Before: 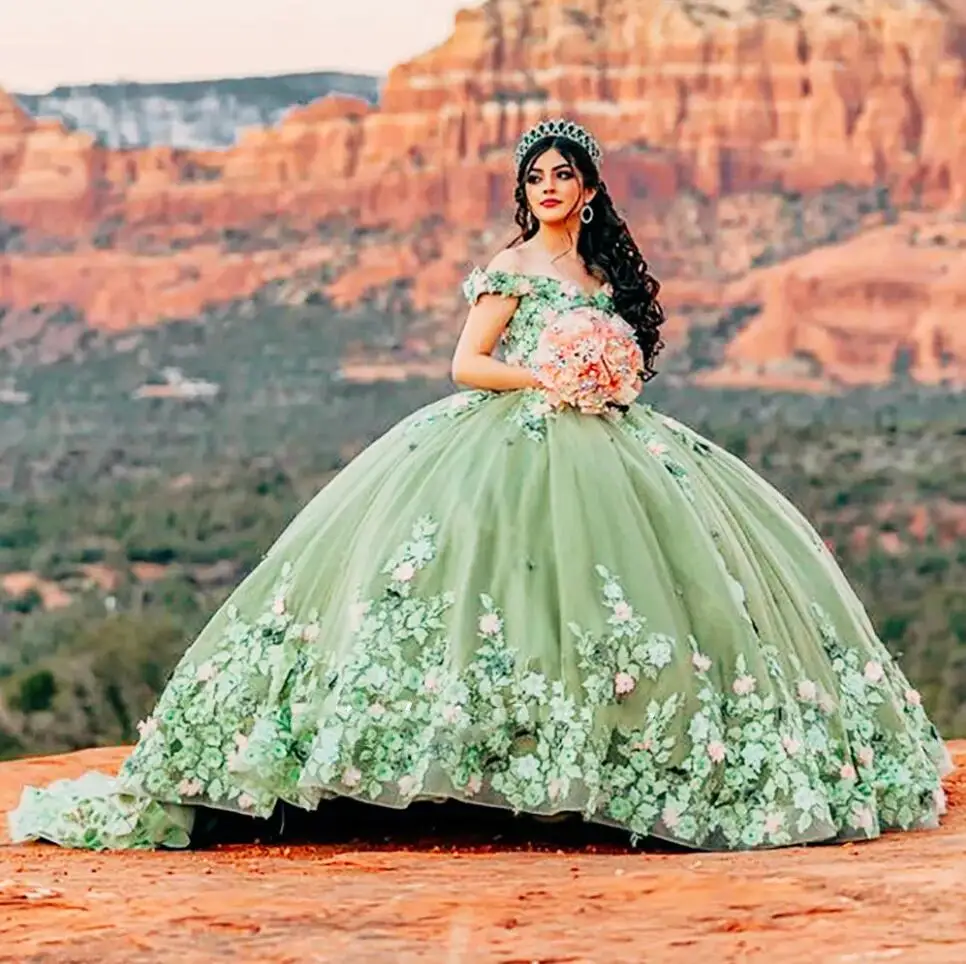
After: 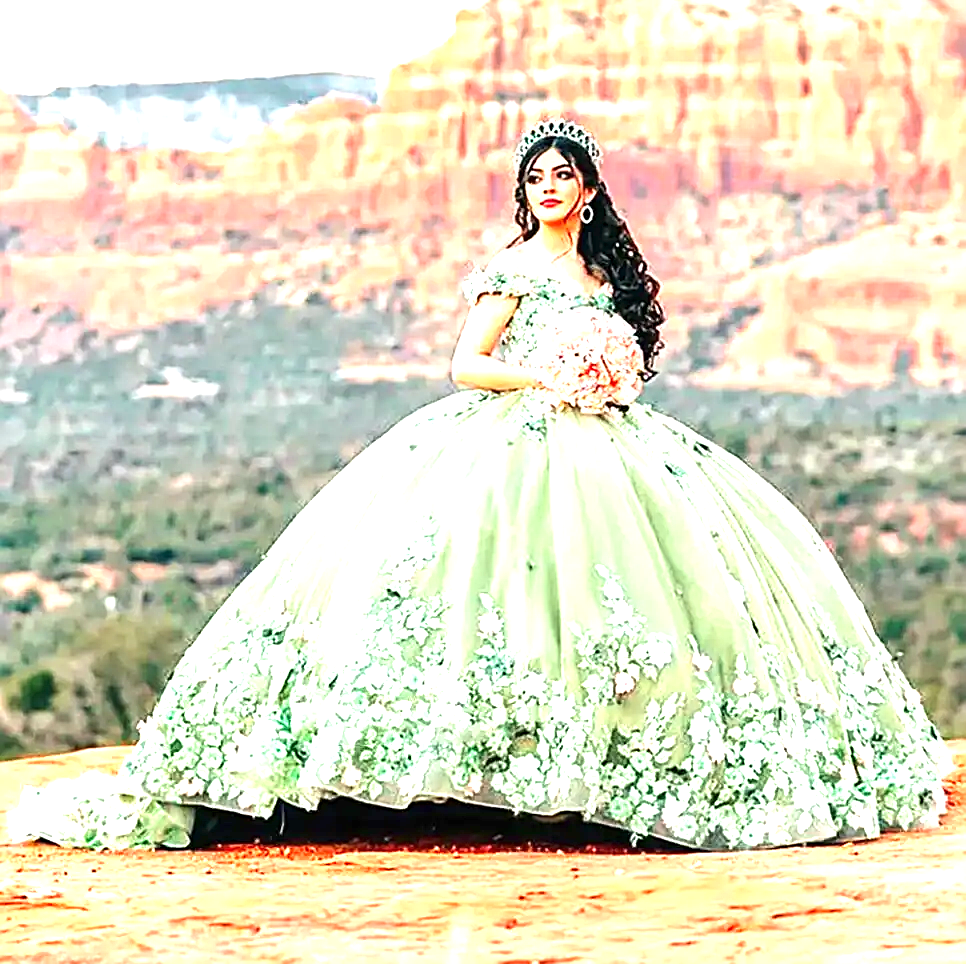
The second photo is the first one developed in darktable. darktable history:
exposure: black level correction 0, exposure 1.499 EV, compensate exposure bias true, compensate highlight preservation false
sharpen: on, module defaults
